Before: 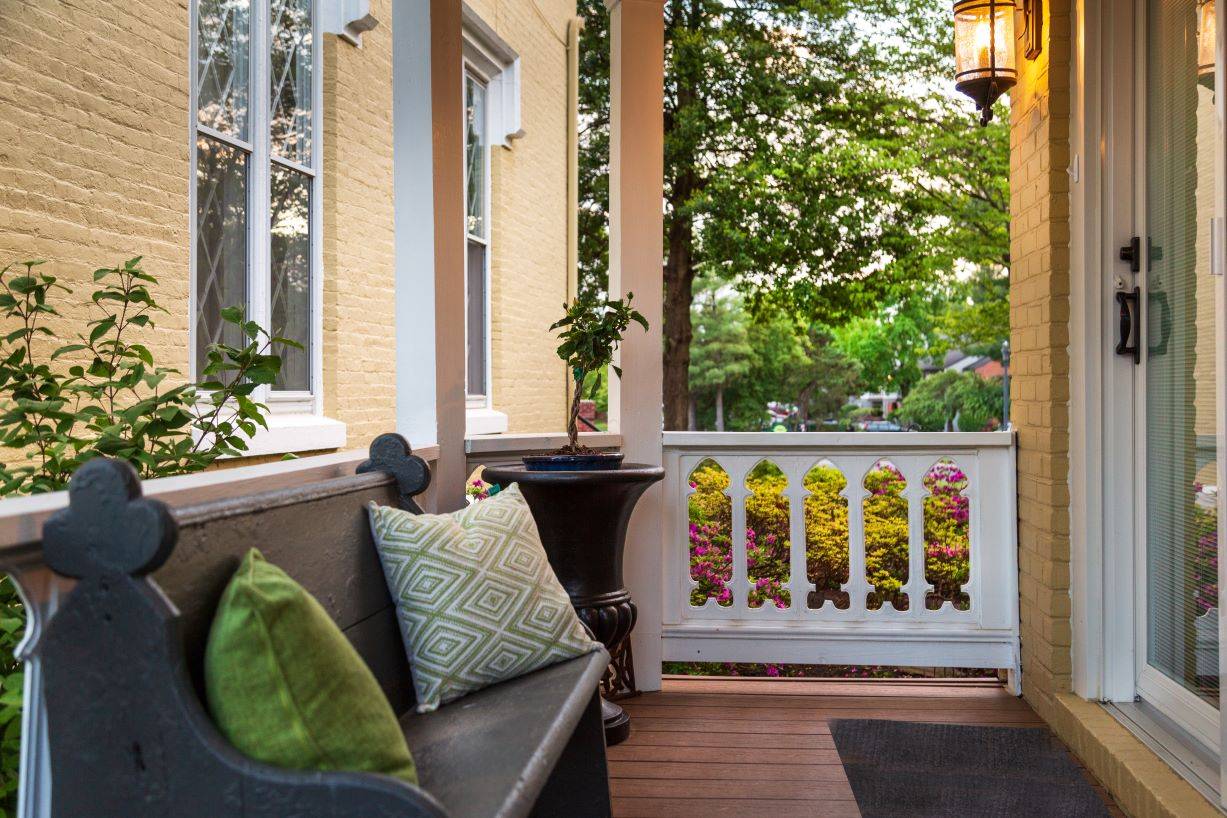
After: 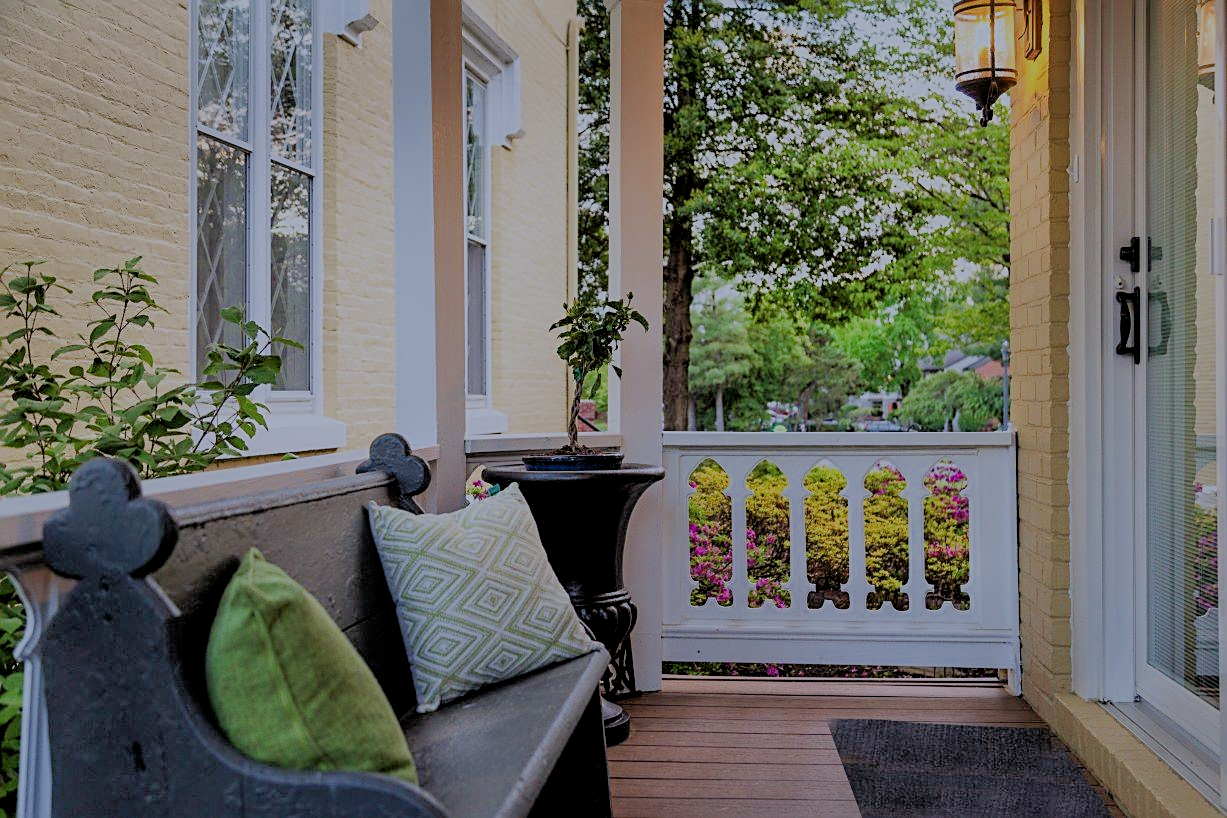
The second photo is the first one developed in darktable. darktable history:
white balance: red 0.948, green 1.02, blue 1.176
sharpen: on, module defaults
filmic rgb: black relative exposure -4.42 EV, white relative exposure 6.58 EV, hardness 1.85, contrast 0.5
